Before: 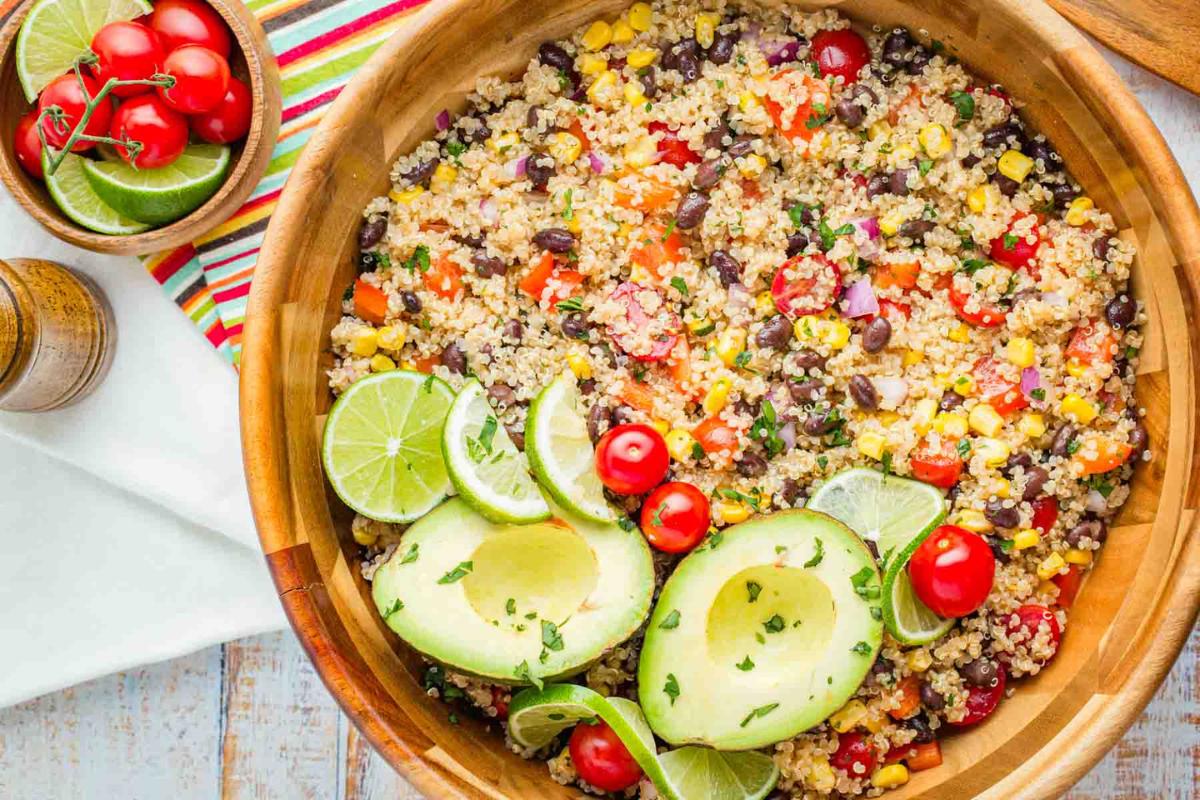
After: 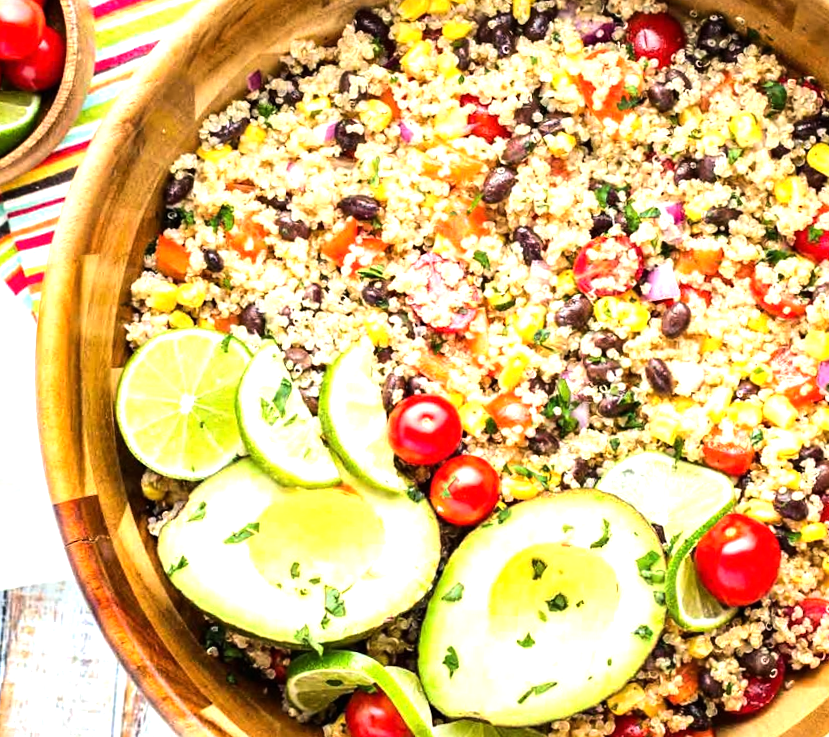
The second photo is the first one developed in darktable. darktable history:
crop and rotate: angle -3.27°, left 14.277%, top 0.028%, right 10.766%, bottom 0.028%
tone equalizer: -8 EV -1.08 EV, -7 EV -1.01 EV, -6 EV -0.867 EV, -5 EV -0.578 EV, -3 EV 0.578 EV, -2 EV 0.867 EV, -1 EV 1.01 EV, +0 EV 1.08 EV, edges refinement/feathering 500, mask exposure compensation -1.57 EV, preserve details no
